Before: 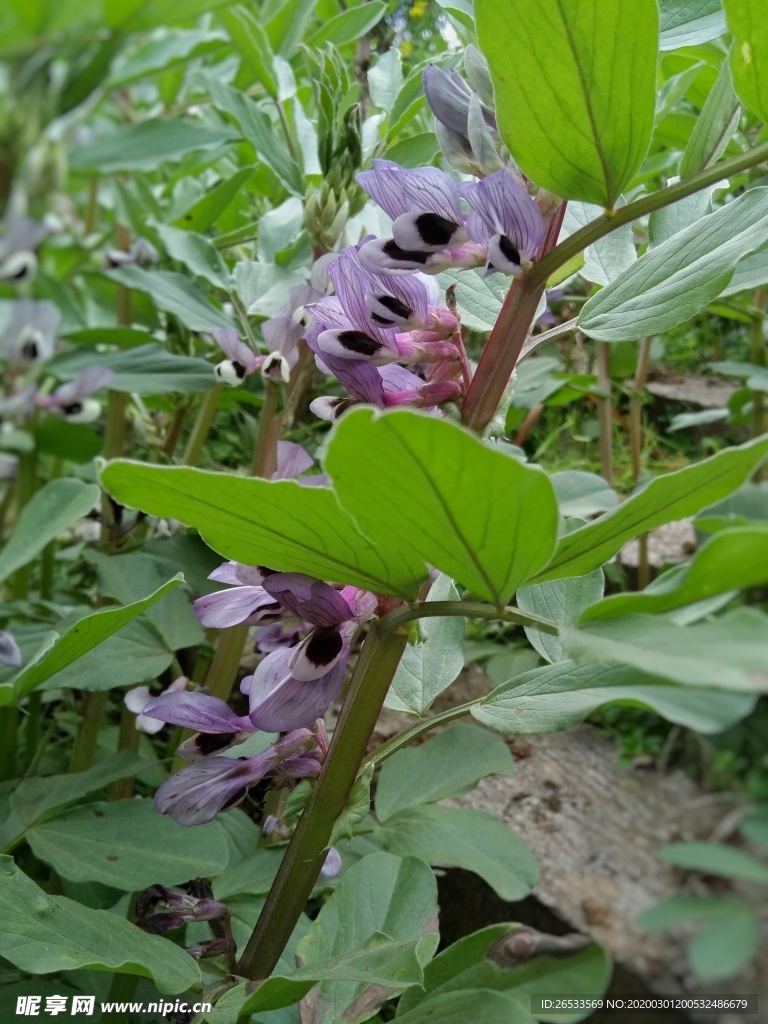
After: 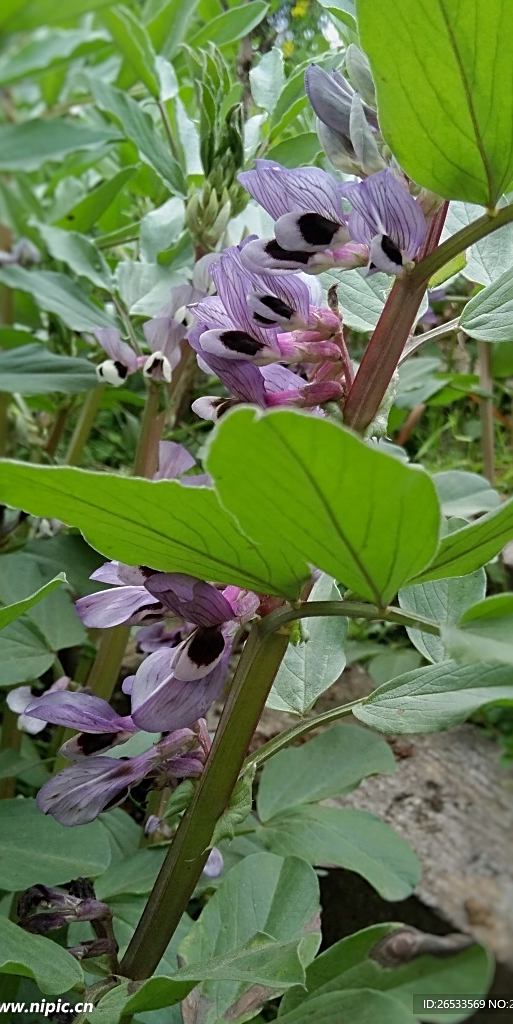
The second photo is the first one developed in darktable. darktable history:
sharpen: amount 0.564
crop: left 15.412%, right 17.775%
